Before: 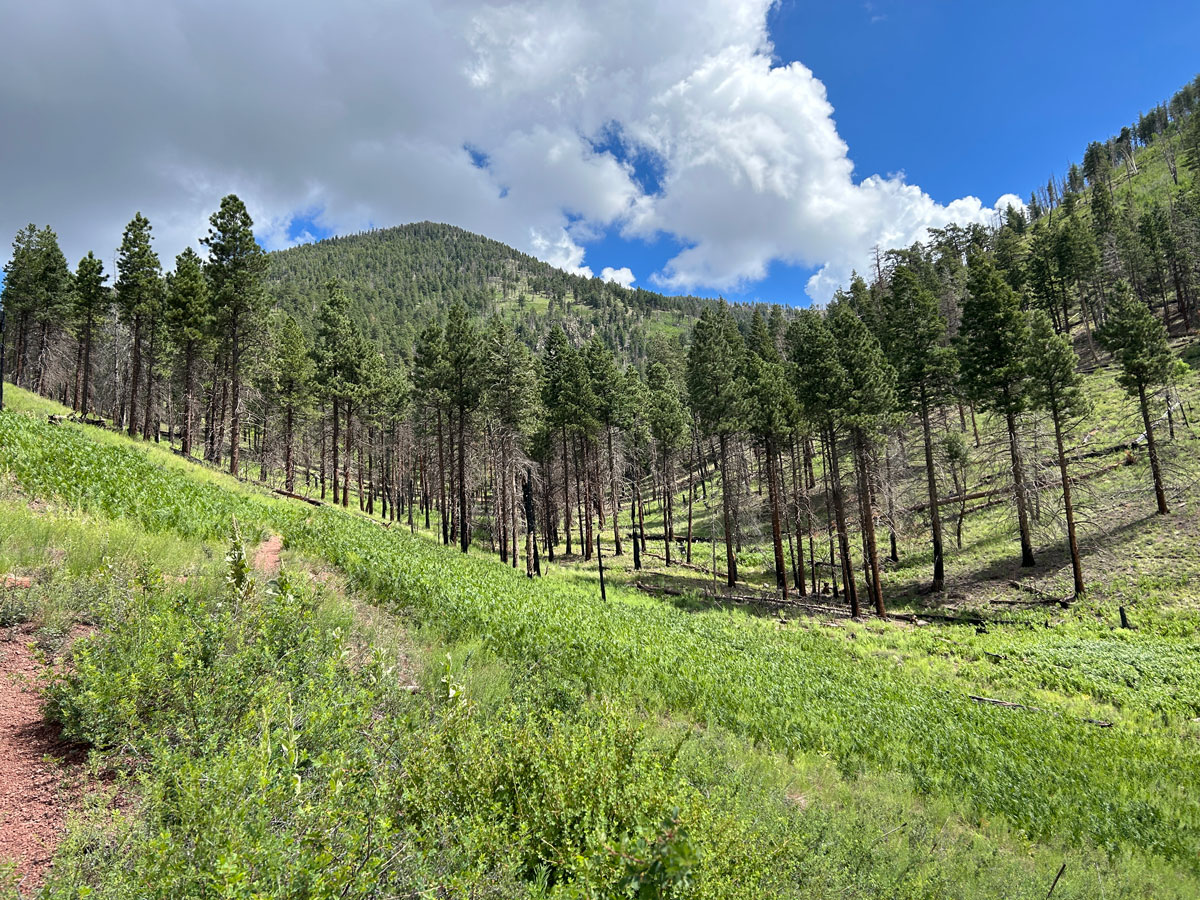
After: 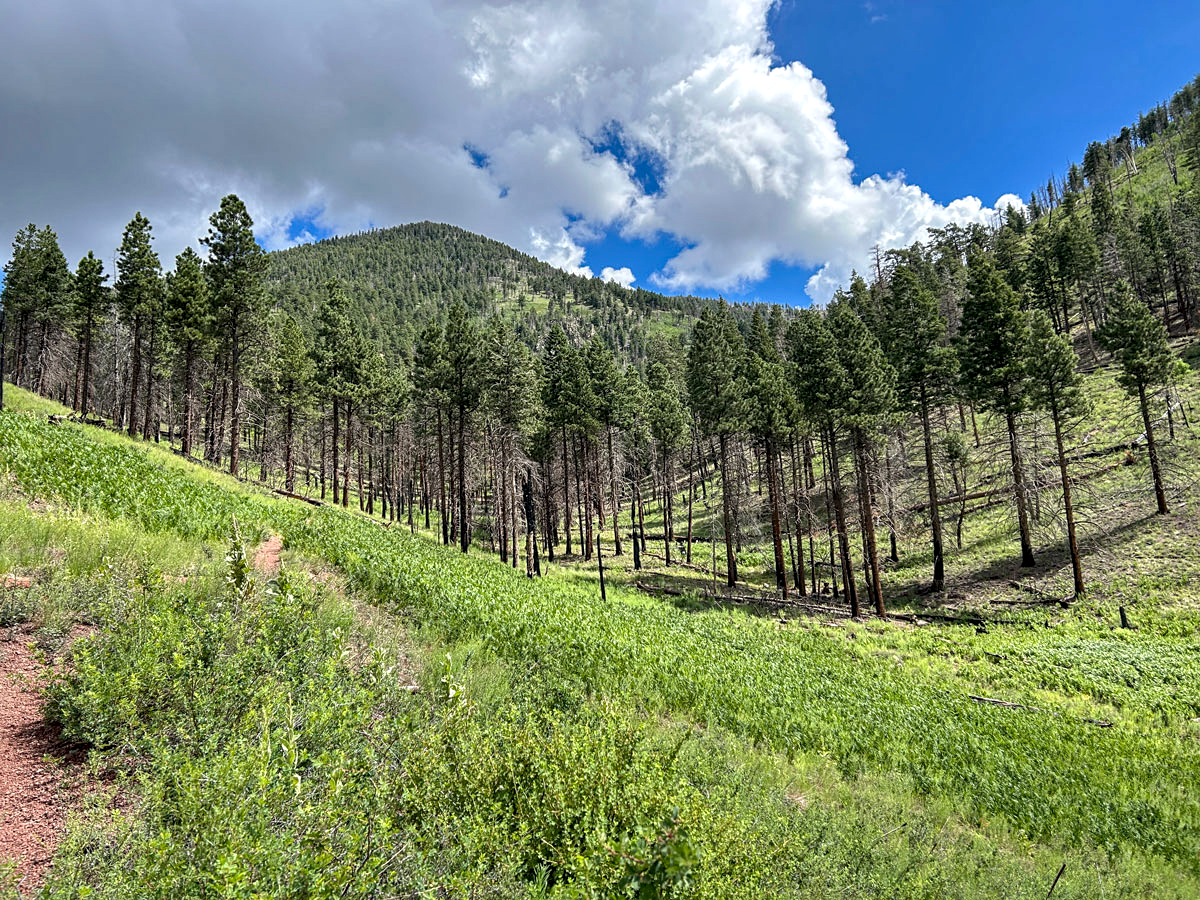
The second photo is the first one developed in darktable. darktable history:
haze removal: compatibility mode true, adaptive false
sharpen: amount 0.207
local contrast: on, module defaults
